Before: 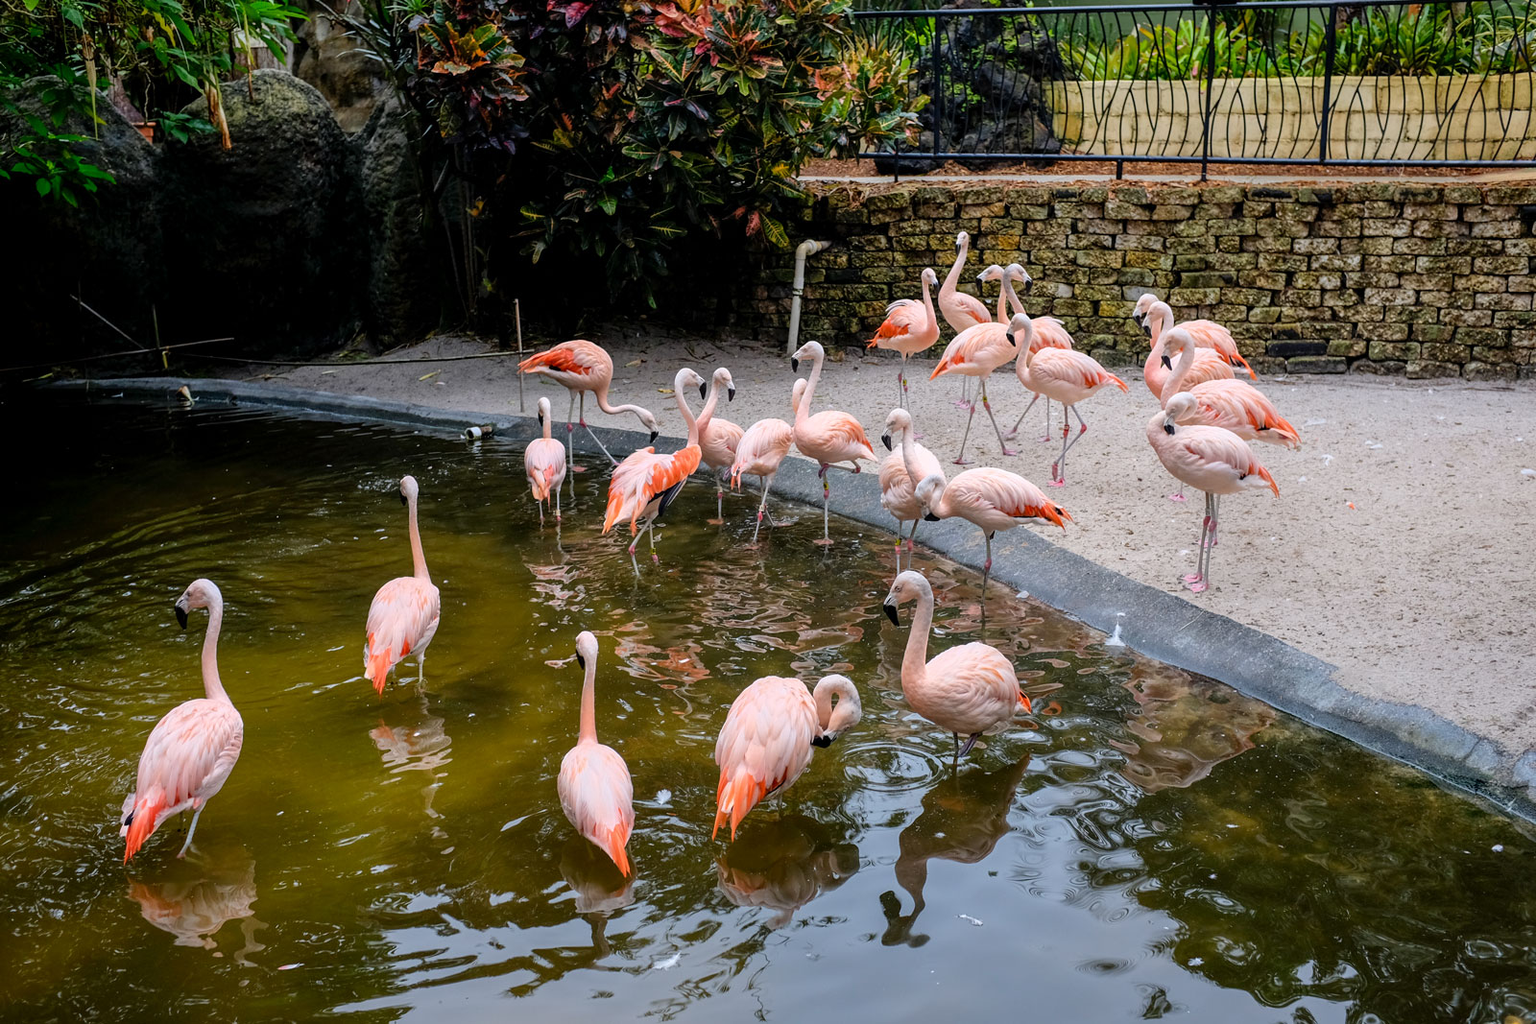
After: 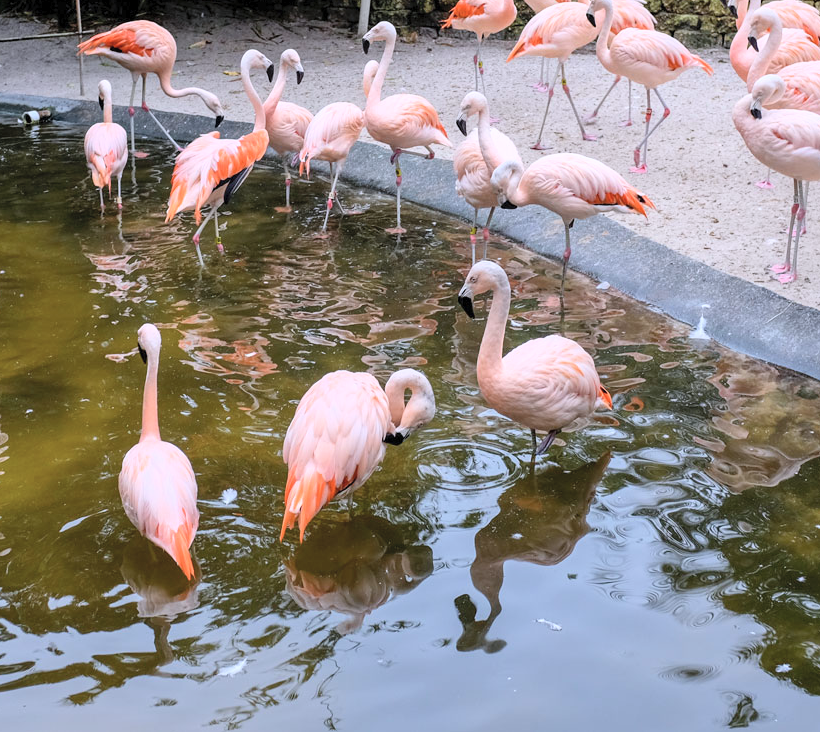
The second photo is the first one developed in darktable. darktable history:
crop and rotate: left 28.936%, top 31.348%, right 19.809%
contrast brightness saturation: contrast 0.141, brightness 0.215
color calibration: illuminant as shot in camera, x 0.358, y 0.373, temperature 4628.91 K
